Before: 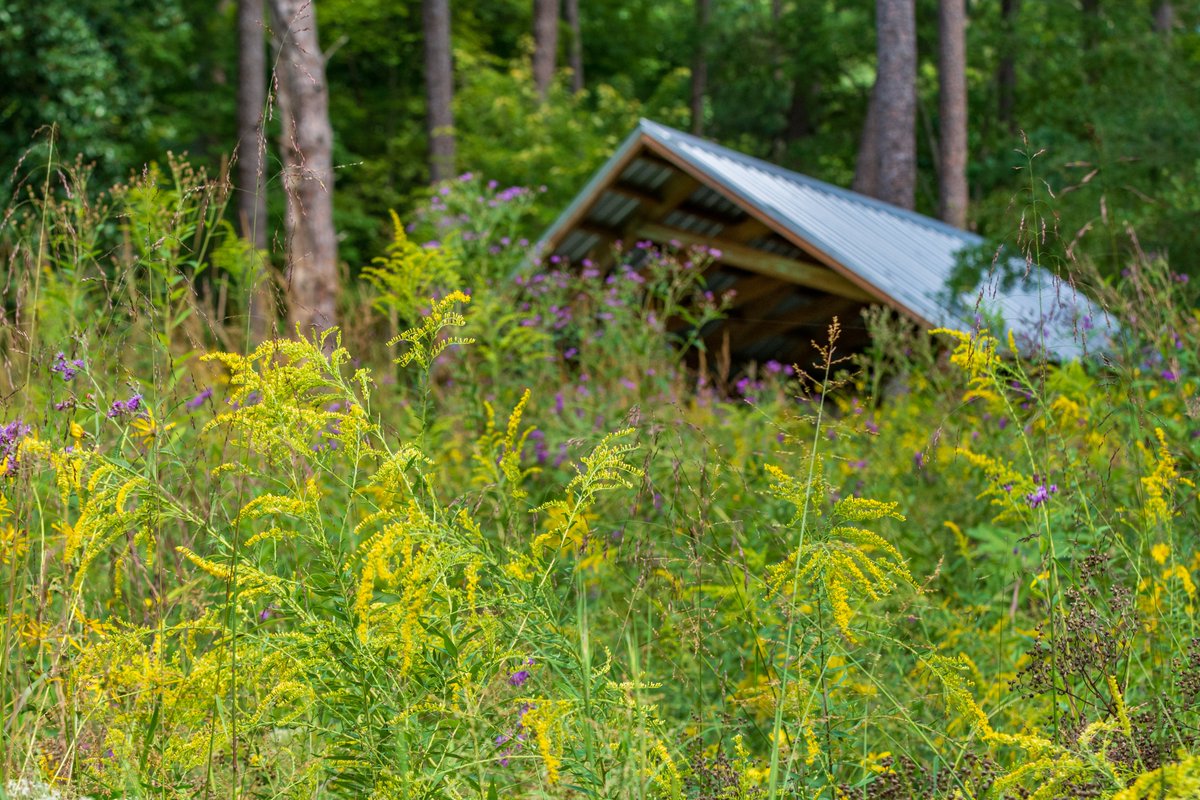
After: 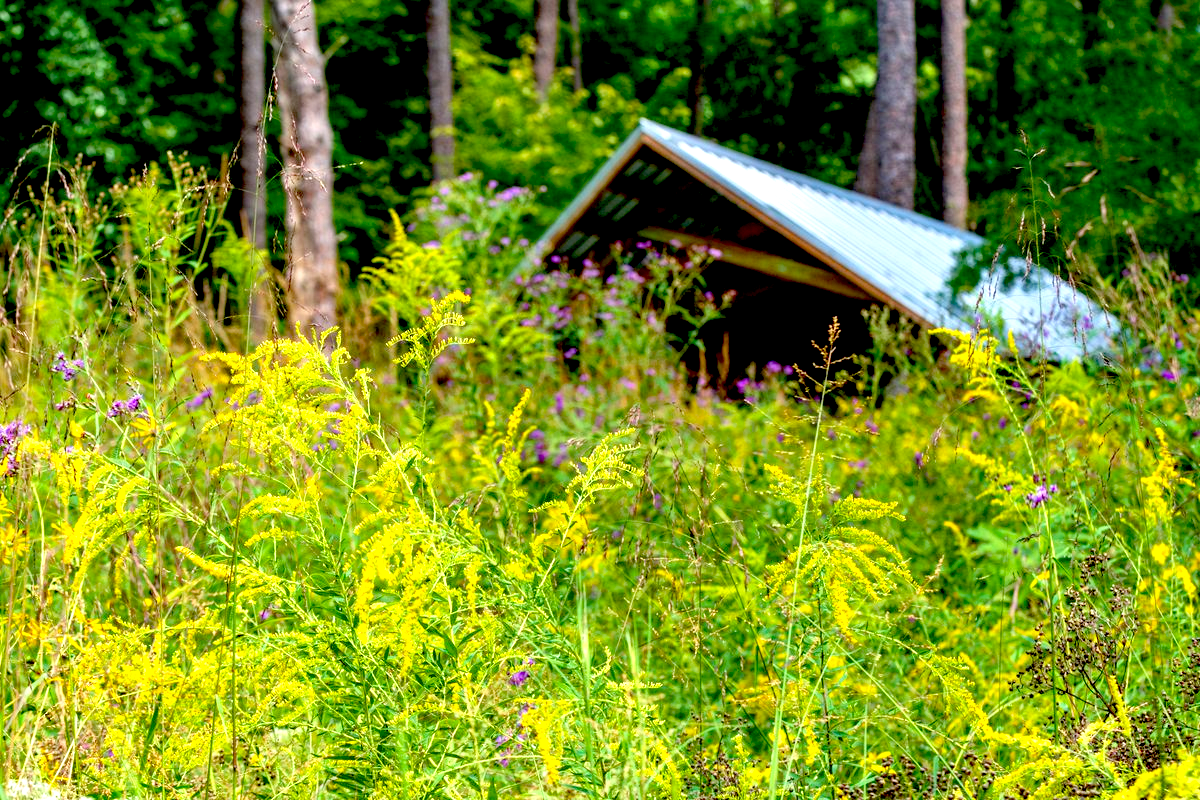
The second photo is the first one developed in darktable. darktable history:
exposure: black level correction 0.036, exposure 0.906 EV, compensate exposure bias true, compensate highlight preservation false
